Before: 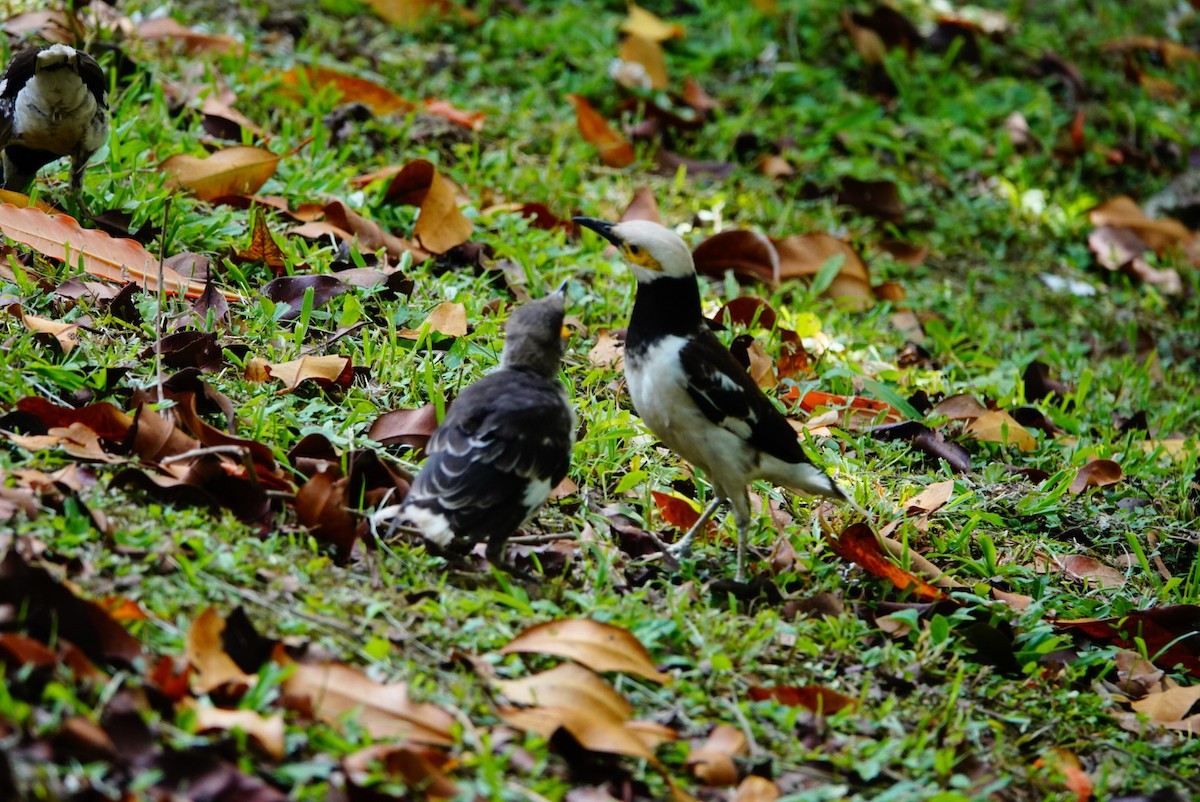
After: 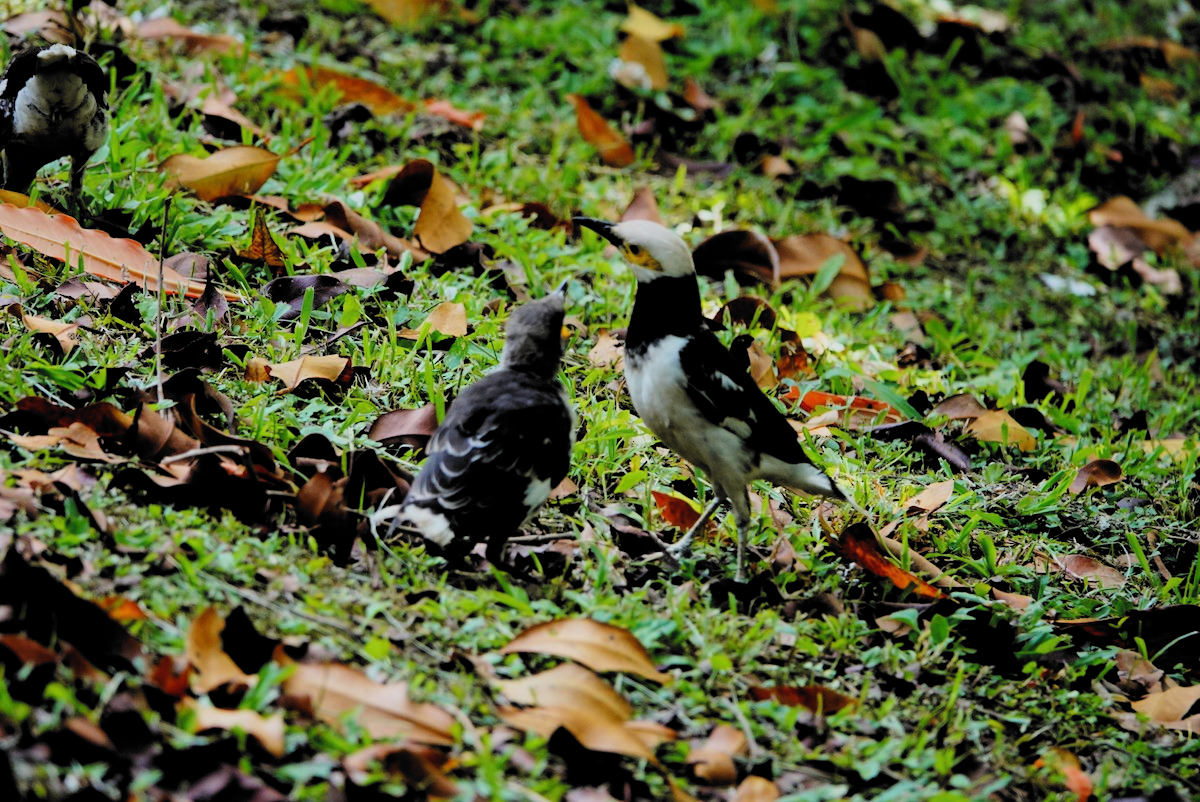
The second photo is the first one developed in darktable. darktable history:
filmic rgb: black relative exposure -5.06 EV, white relative exposure 3.99 EV, hardness 2.9, contrast 1.193, highlights saturation mix -30.89%, color science v6 (2022), iterations of high-quality reconstruction 0
